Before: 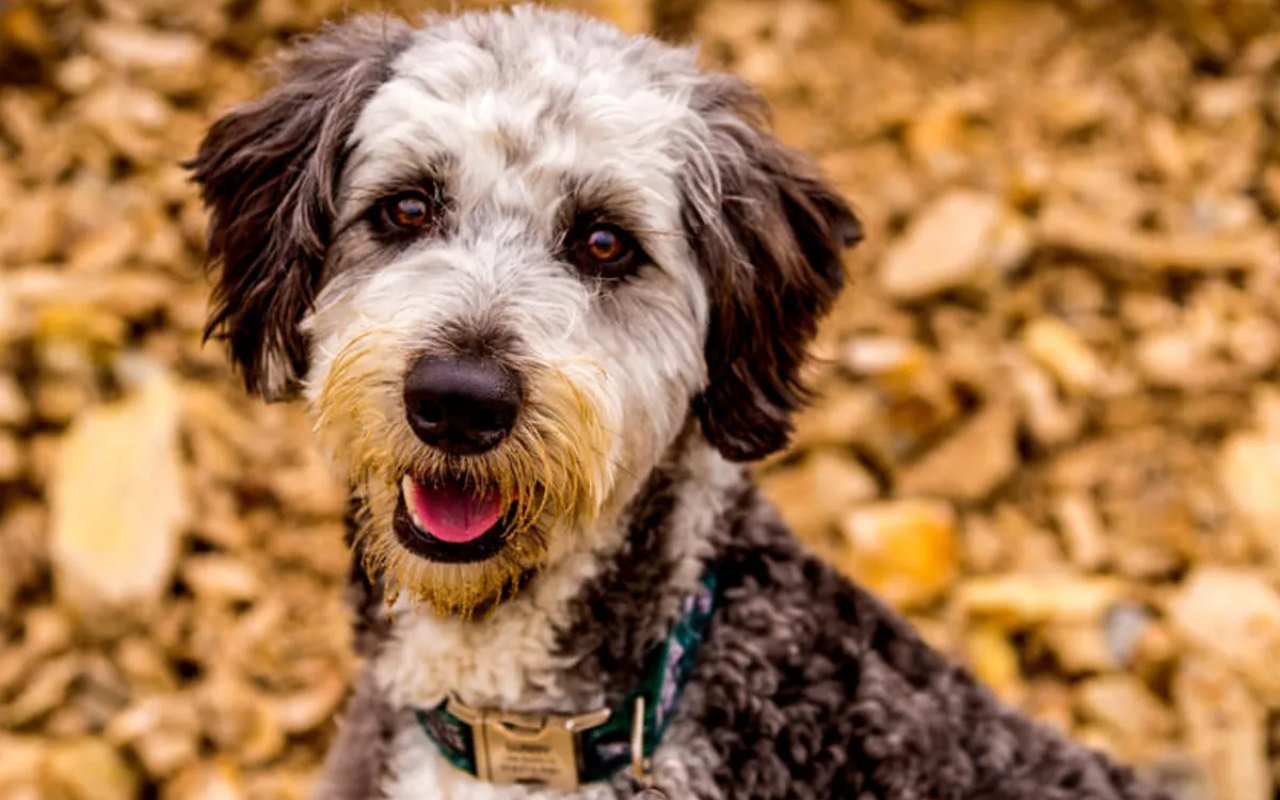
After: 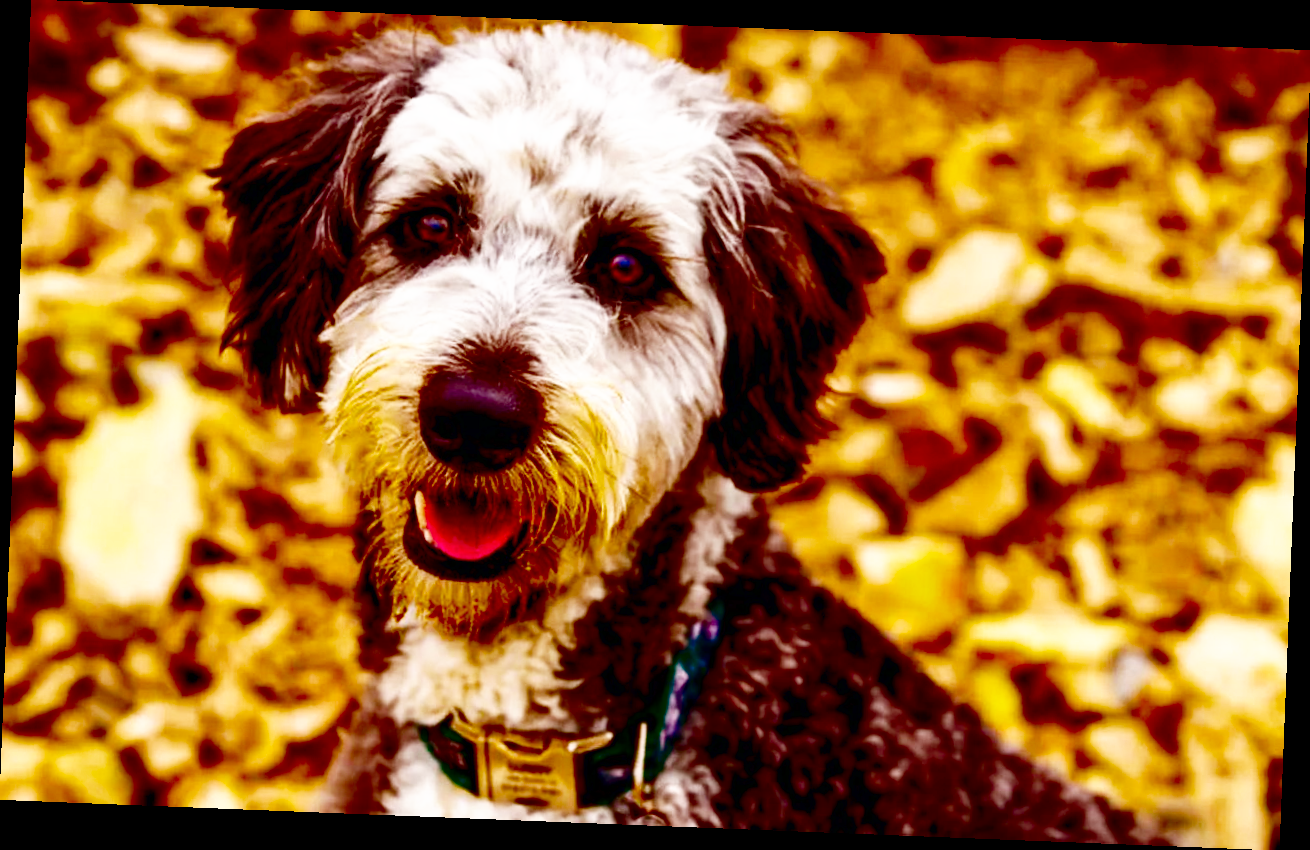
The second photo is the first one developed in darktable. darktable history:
base curve: curves: ch0 [(0, 0.003) (0.001, 0.002) (0.006, 0.004) (0.02, 0.022) (0.048, 0.086) (0.094, 0.234) (0.162, 0.431) (0.258, 0.629) (0.385, 0.8) (0.548, 0.918) (0.751, 0.988) (1, 1)], preserve colors none
contrast brightness saturation: brightness -1, saturation 1
rotate and perspective: rotation 2.27°, automatic cropping off
